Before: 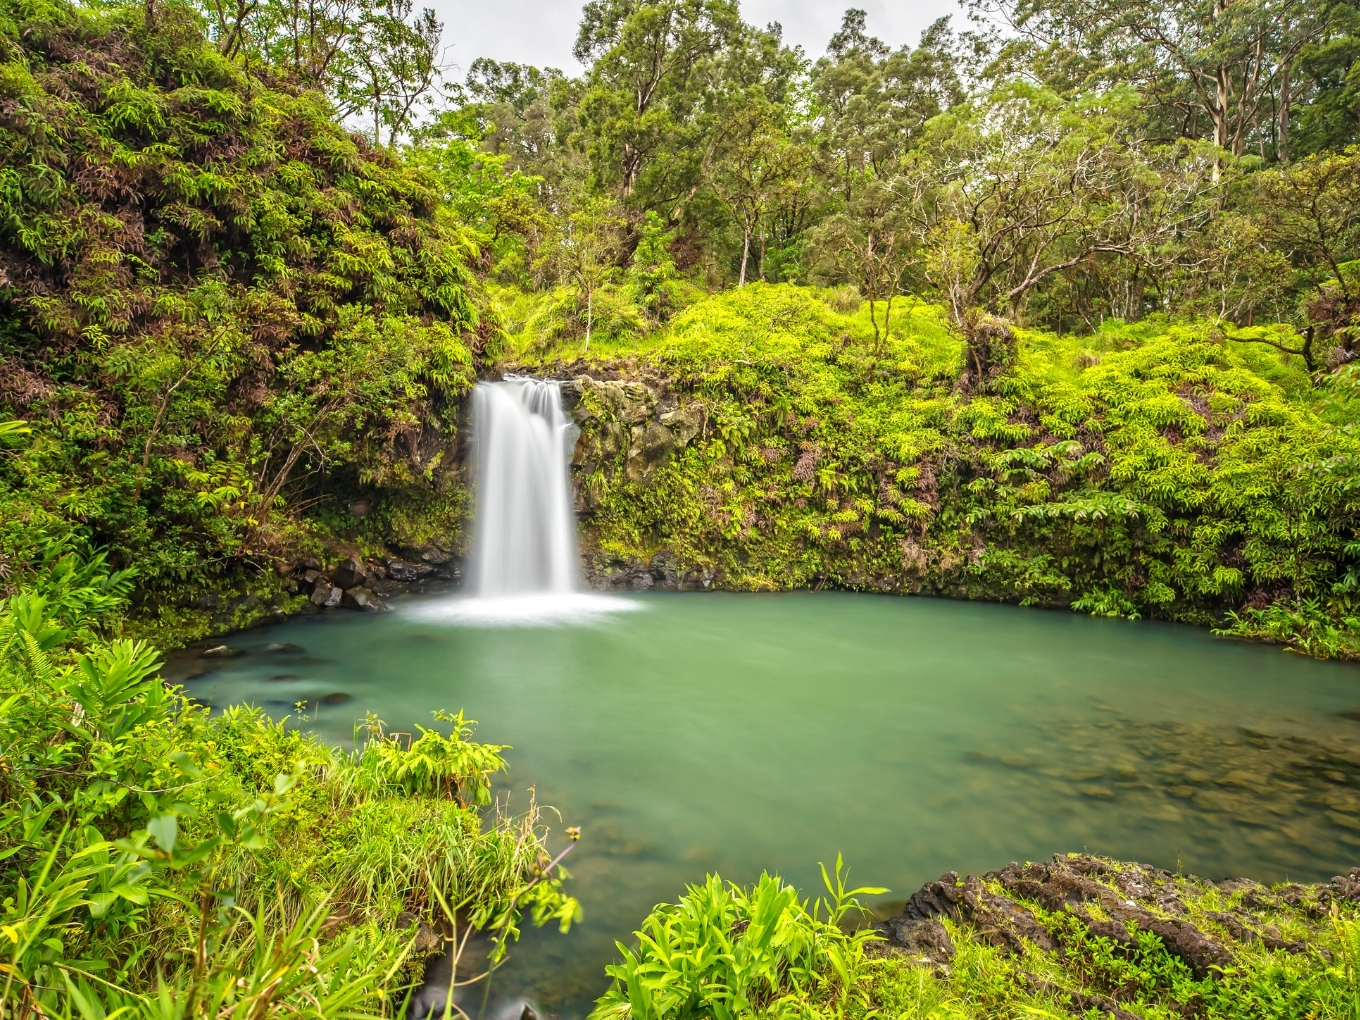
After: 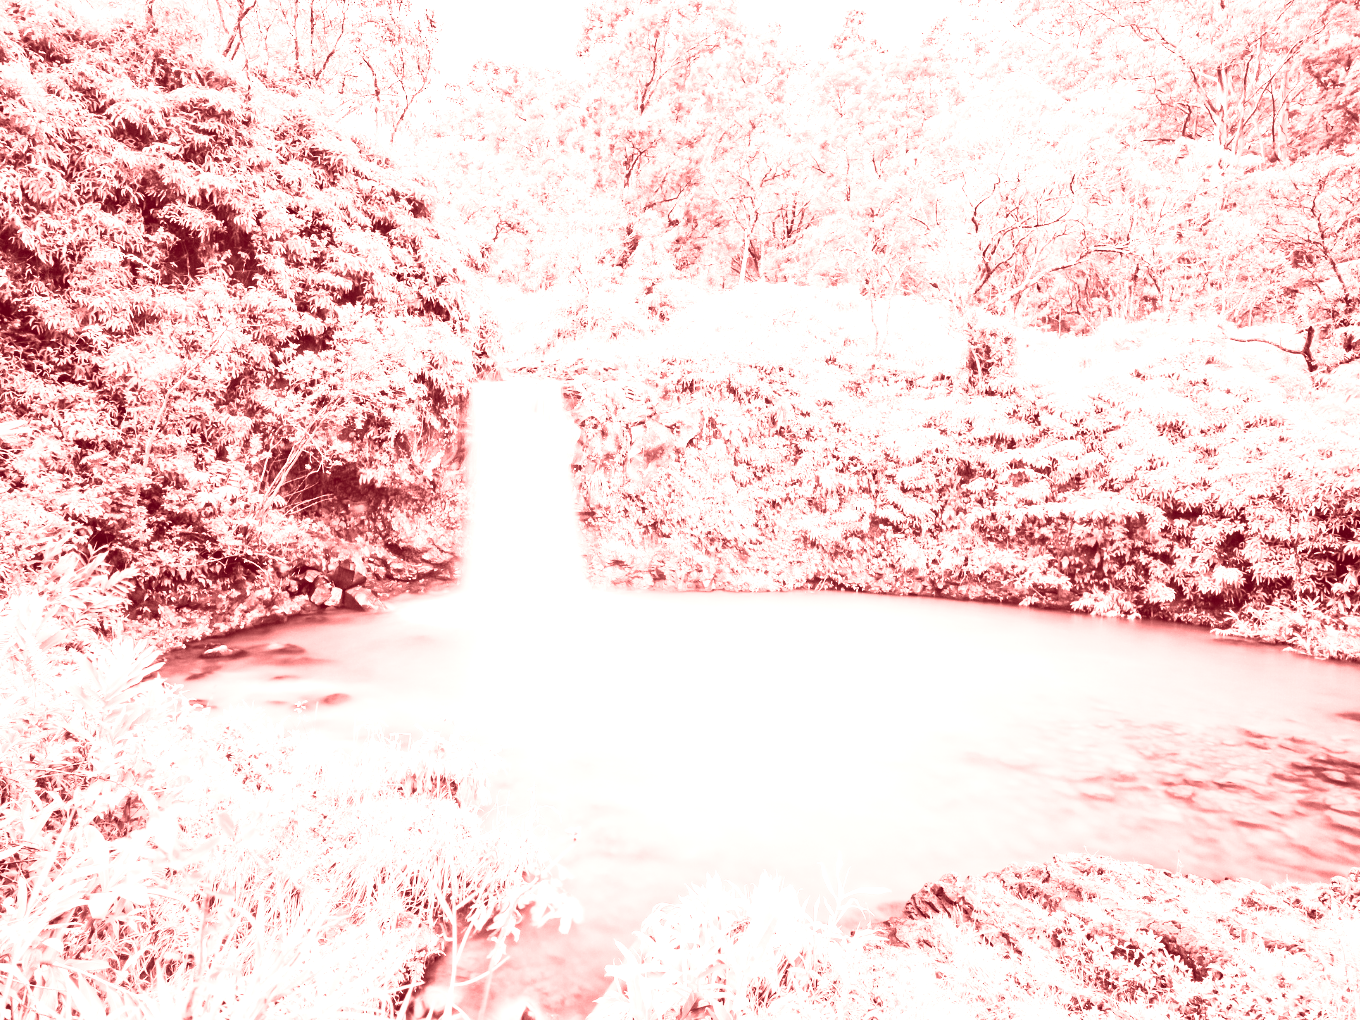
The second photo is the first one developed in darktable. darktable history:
exposure: black level correction 0, exposure 1.9 EV, compensate highlight preservation false
colorize: saturation 60%, source mix 100%
tone curve: curves: ch0 [(0, 0.023) (0.132, 0.075) (0.251, 0.186) (0.463, 0.461) (0.662, 0.757) (0.854, 0.909) (1, 0.973)]; ch1 [(0, 0) (0.447, 0.411) (0.483, 0.469) (0.498, 0.496) (0.518, 0.514) (0.561, 0.579) (0.604, 0.645) (0.669, 0.73) (0.819, 0.93) (1, 1)]; ch2 [(0, 0) (0.307, 0.315) (0.425, 0.438) (0.483, 0.477) (0.503, 0.503) (0.526, 0.534) (0.567, 0.569) (0.617, 0.674) (0.703, 0.797) (0.985, 0.966)], color space Lab, independent channels
white balance: red 0.931, blue 1.11
contrast brightness saturation: contrast 0.2, brightness 0.16, saturation 0.22
